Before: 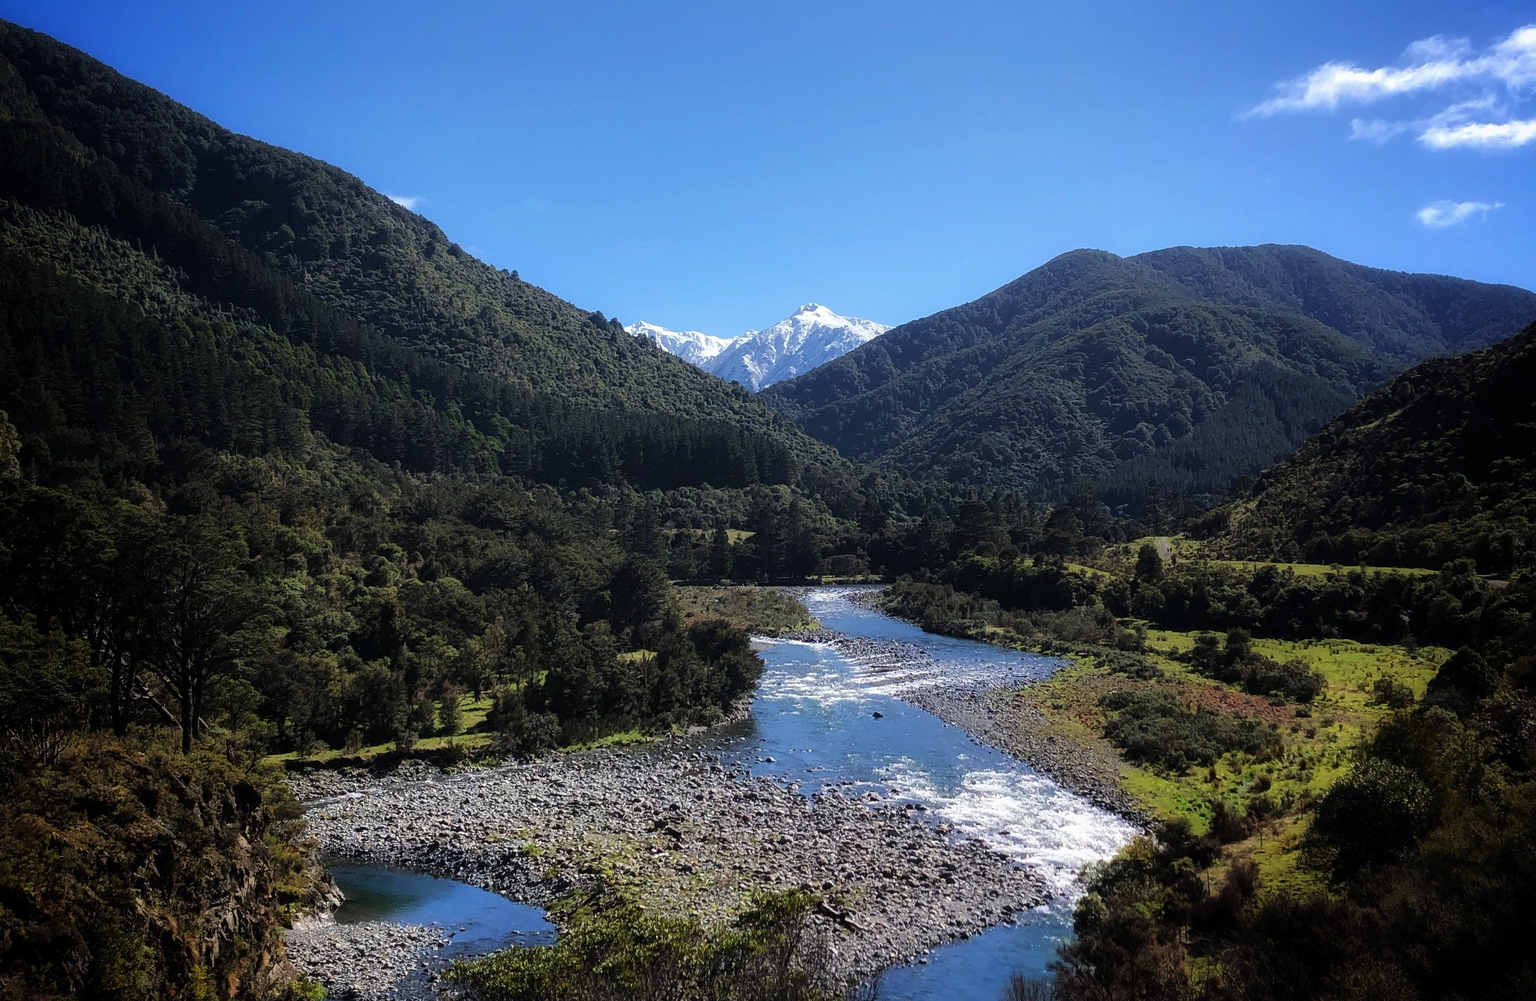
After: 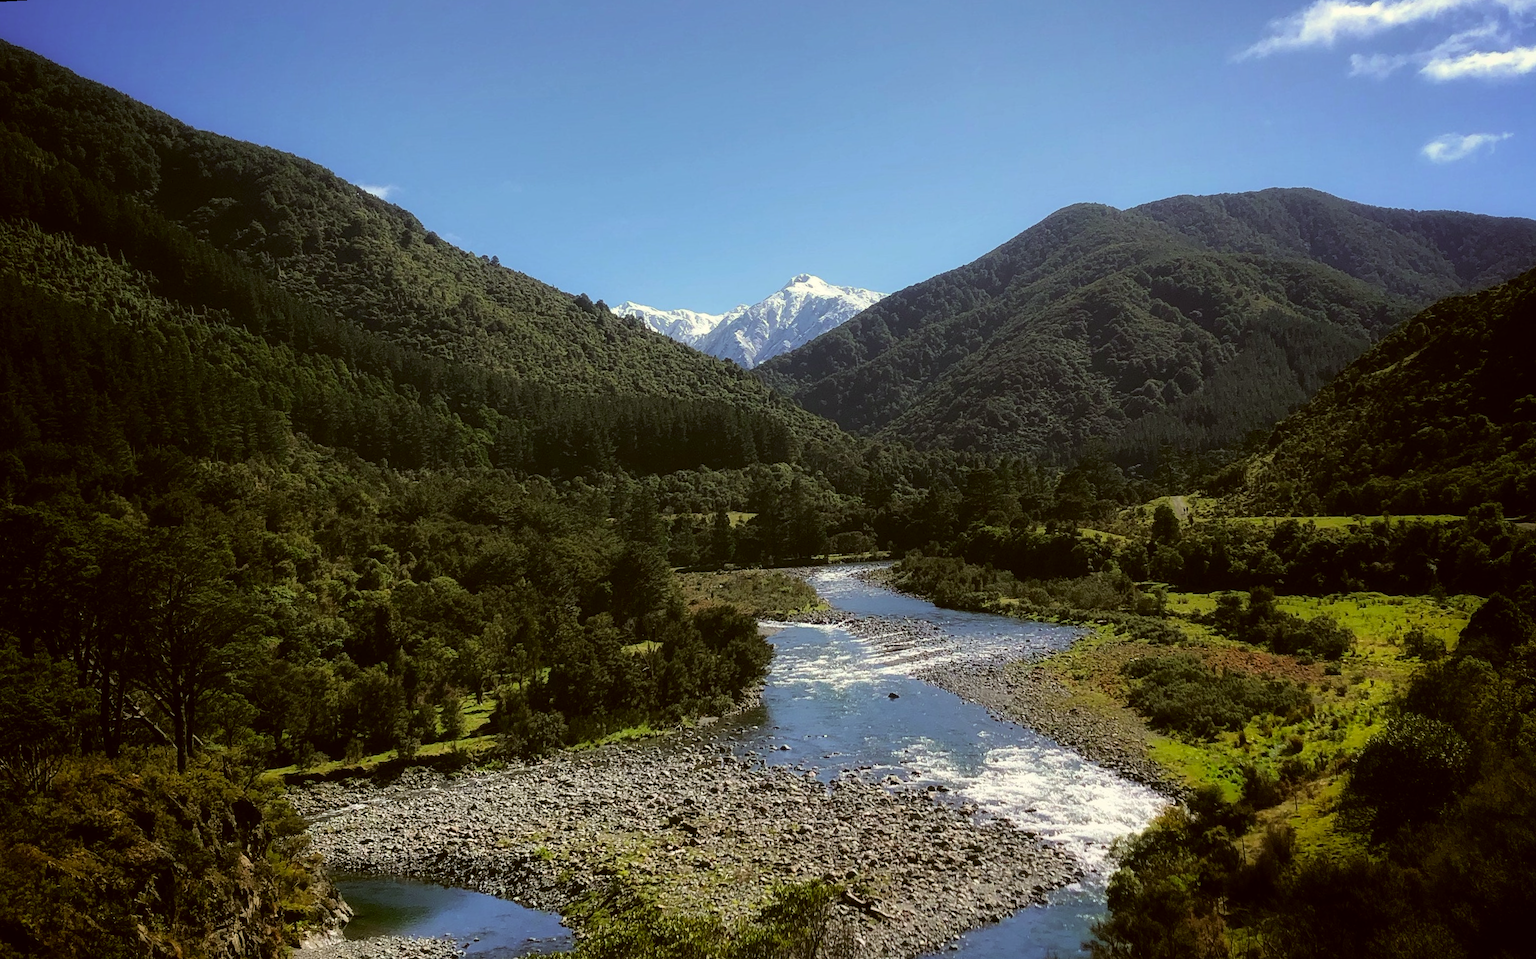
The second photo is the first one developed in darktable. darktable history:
color correction: highlights a* -1.43, highlights b* 10.12, shadows a* 0.395, shadows b* 19.35
rotate and perspective: rotation -3°, crop left 0.031, crop right 0.968, crop top 0.07, crop bottom 0.93
